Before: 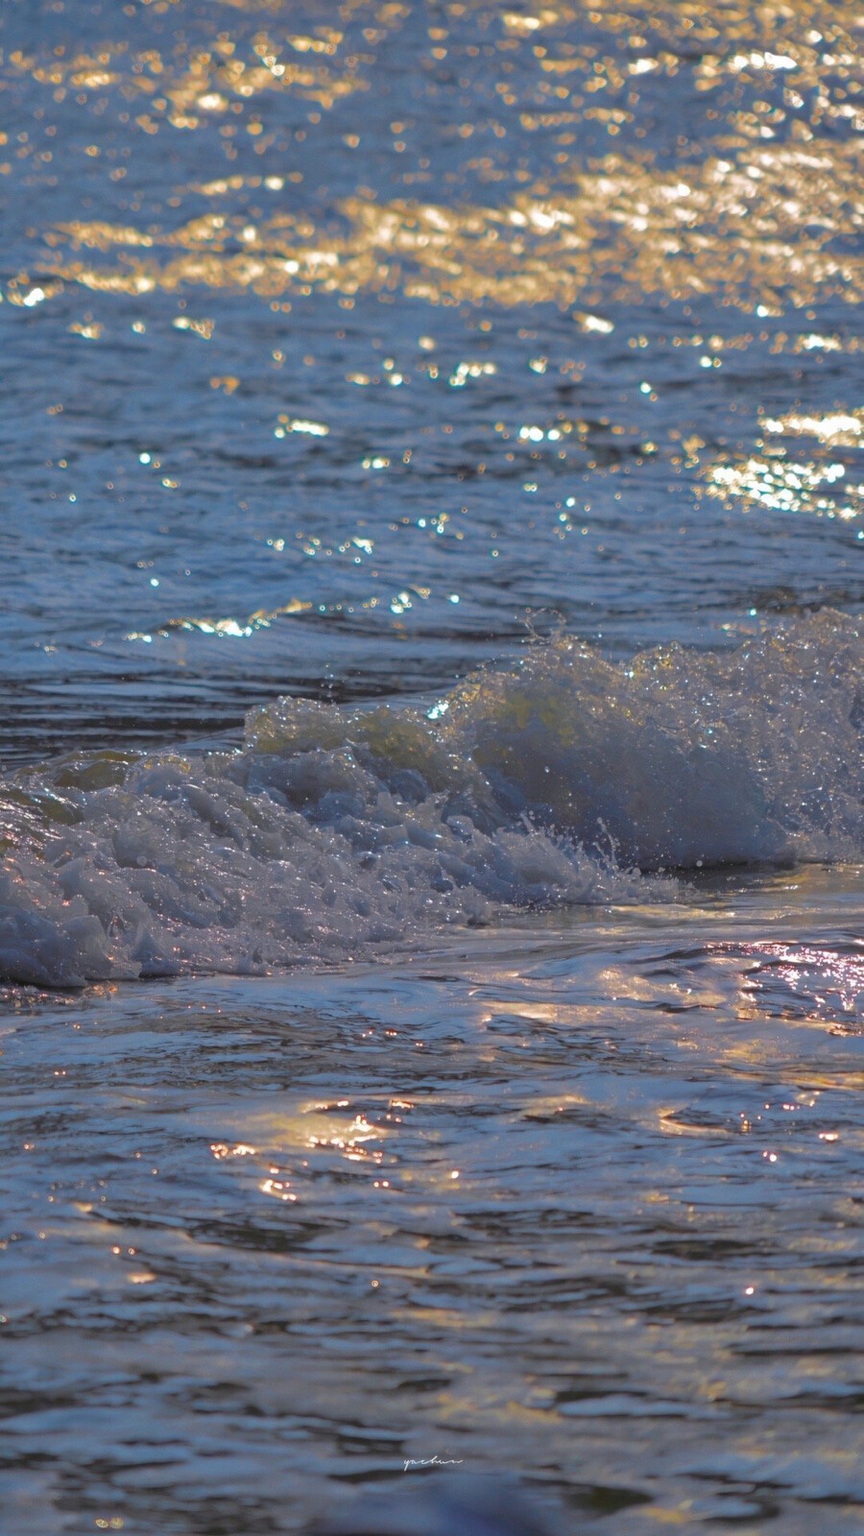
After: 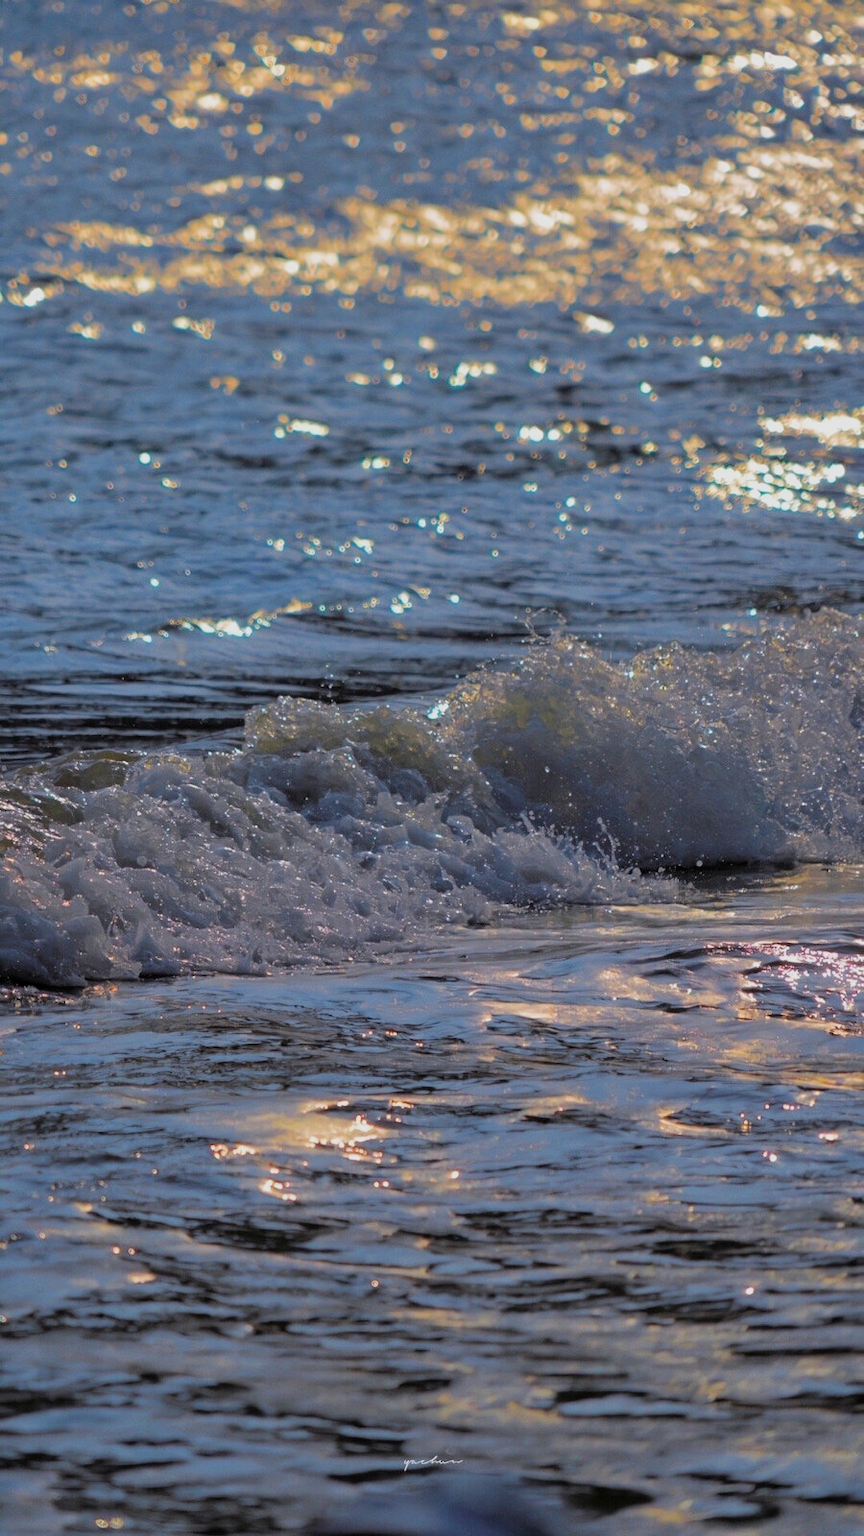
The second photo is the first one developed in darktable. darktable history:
filmic rgb: black relative exposure -5 EV, hardness 2.88, contrast 1.3
tone equalizer: on, module defaults
white balance: red 1, blue 1
